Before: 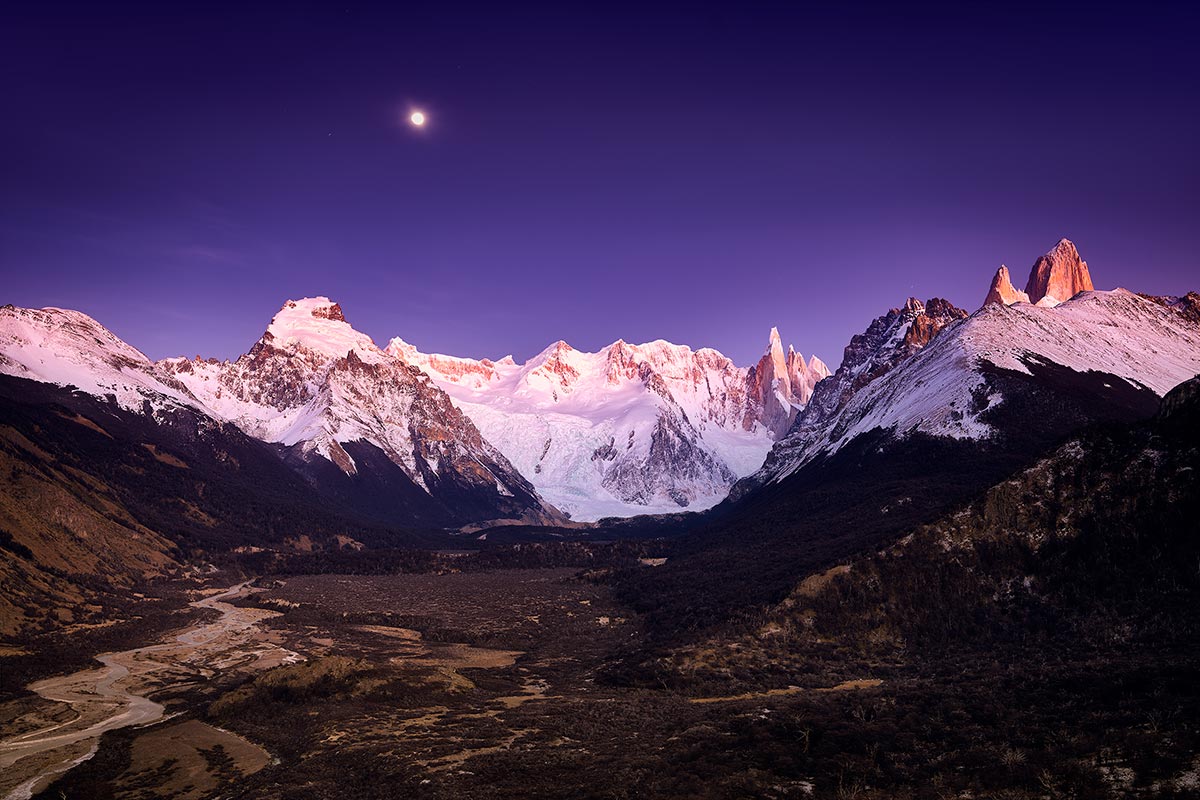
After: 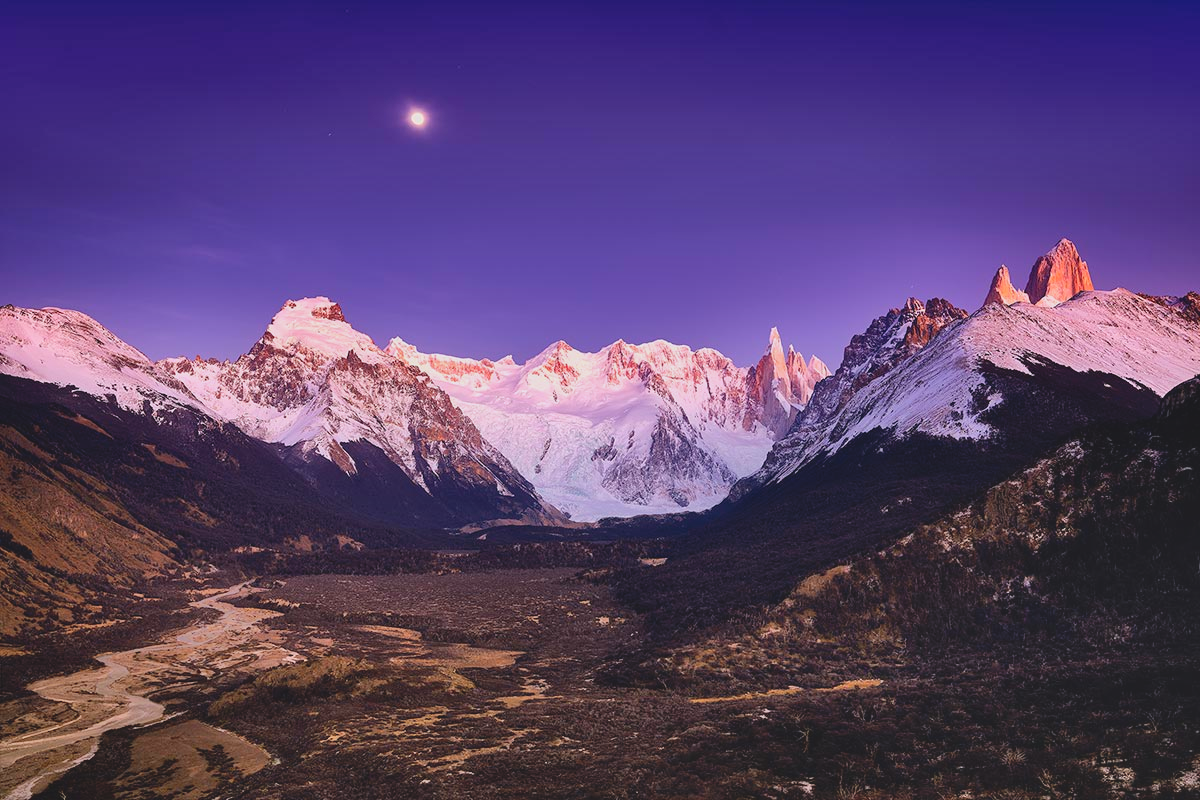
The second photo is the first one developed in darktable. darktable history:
shadows and highlights: low approximation 0.01, soften with gaussian
lowpass: radius 0.1, contrast 0.85, saturation 1.1, unbound 0
